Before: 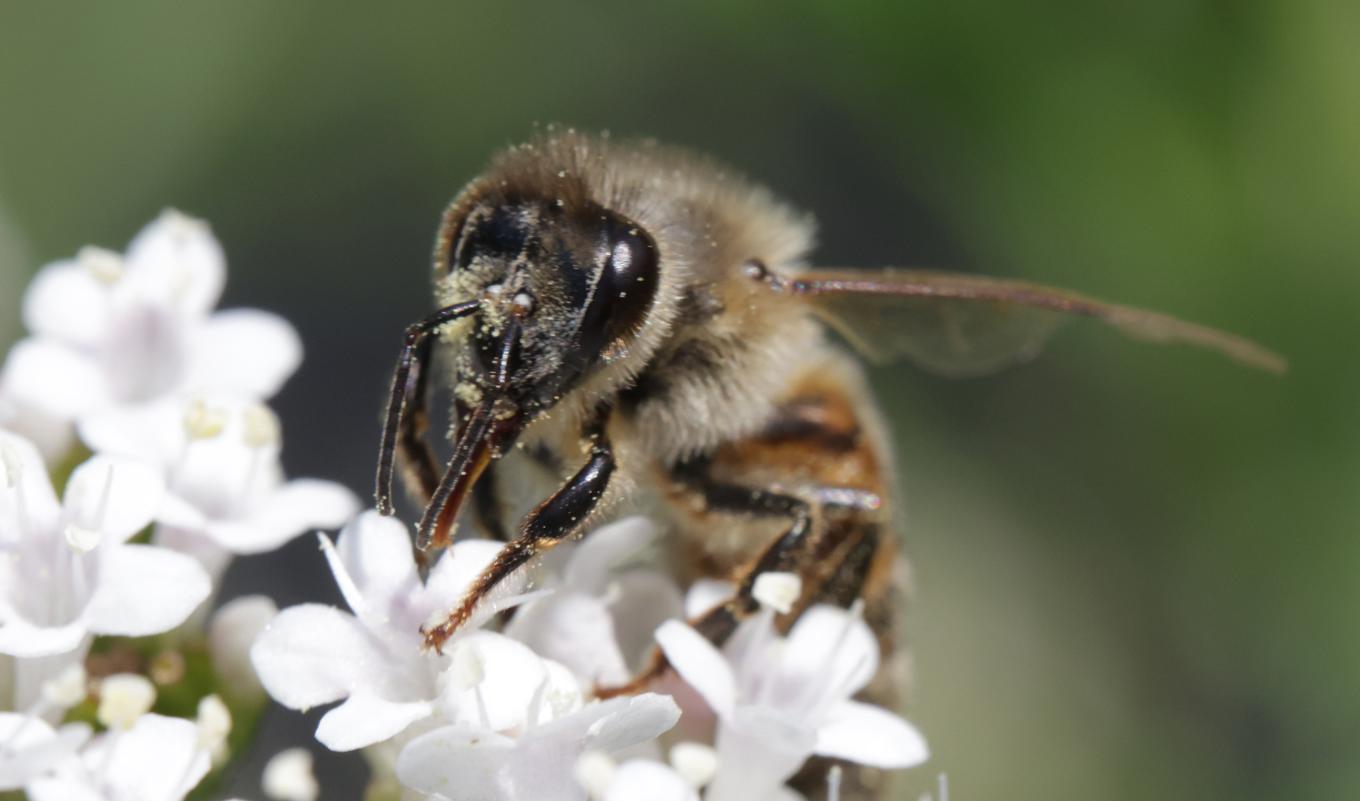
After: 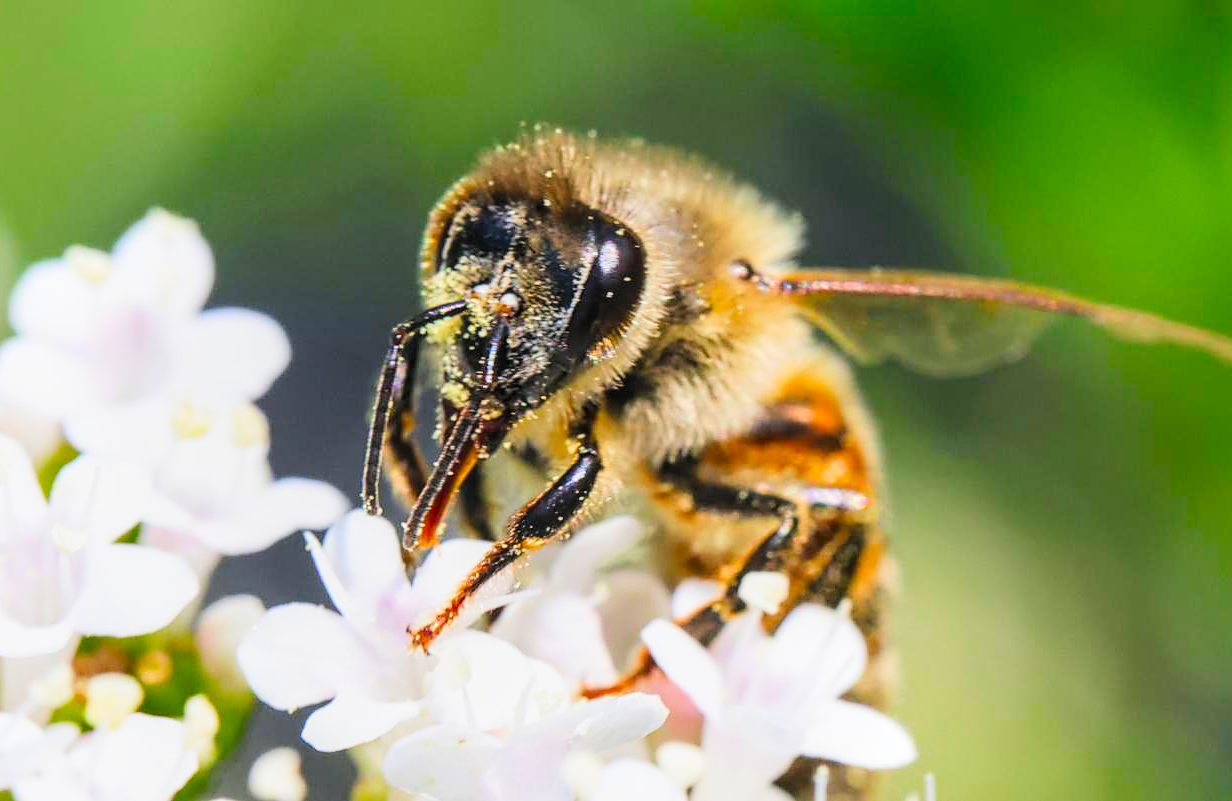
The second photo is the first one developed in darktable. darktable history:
crop and rotate: left 0.989%, right 8.354%
color balance rgb: shadows lift › chroma 1.04%, shadows lift › hue 214.47°, global offset › luminance 0.484%, linear chroma grading › global chroma 14.989%, perceptual saturation grading › global saturation 25.703%
sharpen: radius 1.829, amount 0.399, threshold 1.684
contrast brightness saturation: contrast 0.203, brightness 0.195, saturation 0.791
local contrast: on, module defaults
contrast equalizer: y [[0.502, 0.505, 0.512, 0.529, 0.564, 0.588], [0.5 ×6], [0.502, 0.505, 0.512, 0.529, 0.564, 0.588], [0, 0.001, 0.001, 0.004, 0.008, 0.011], [0, 0.001, 0.001, 0.004, 0.008, 0.011]]
filmic rgb: black relative exposure -7.65 EV, white relative exposure 4.56 EV, hardness 3.61, color science v4 (2020)
exposure: exposure 0.568 EV, compensate highlight preservation false
